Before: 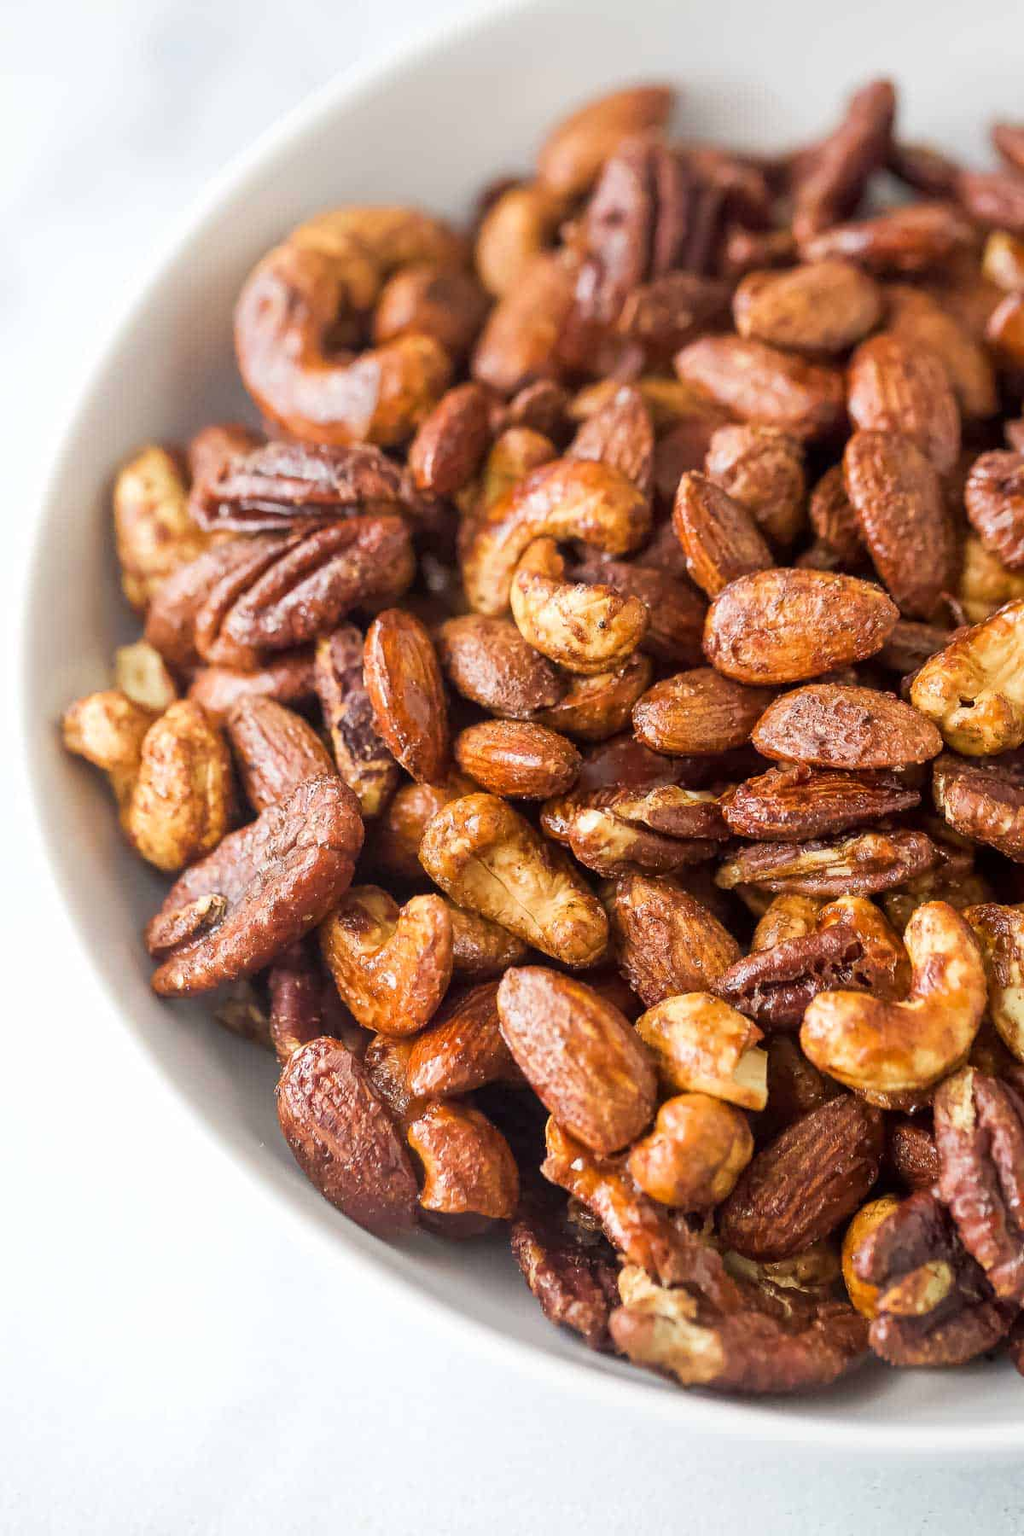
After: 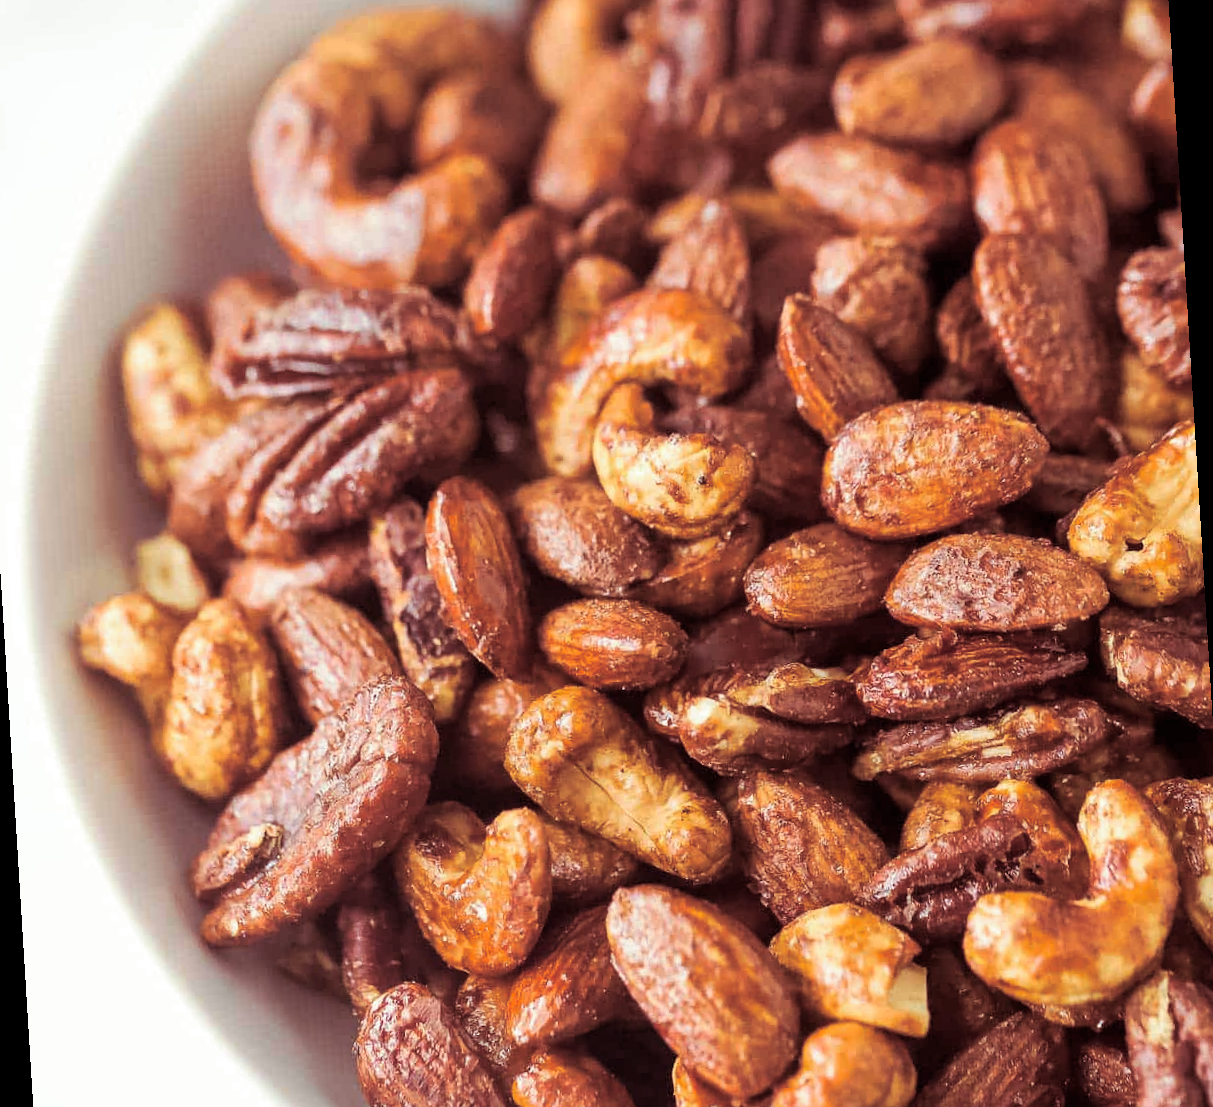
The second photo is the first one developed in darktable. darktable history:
rotate and perspective: rotation -3.52°, crop left 0.036, crop right 0.964, crop top 0.081, crop bottom 0.919
split-toning: on, module defaults
crop and rotate: top 8.293%, bottom 20.996%
